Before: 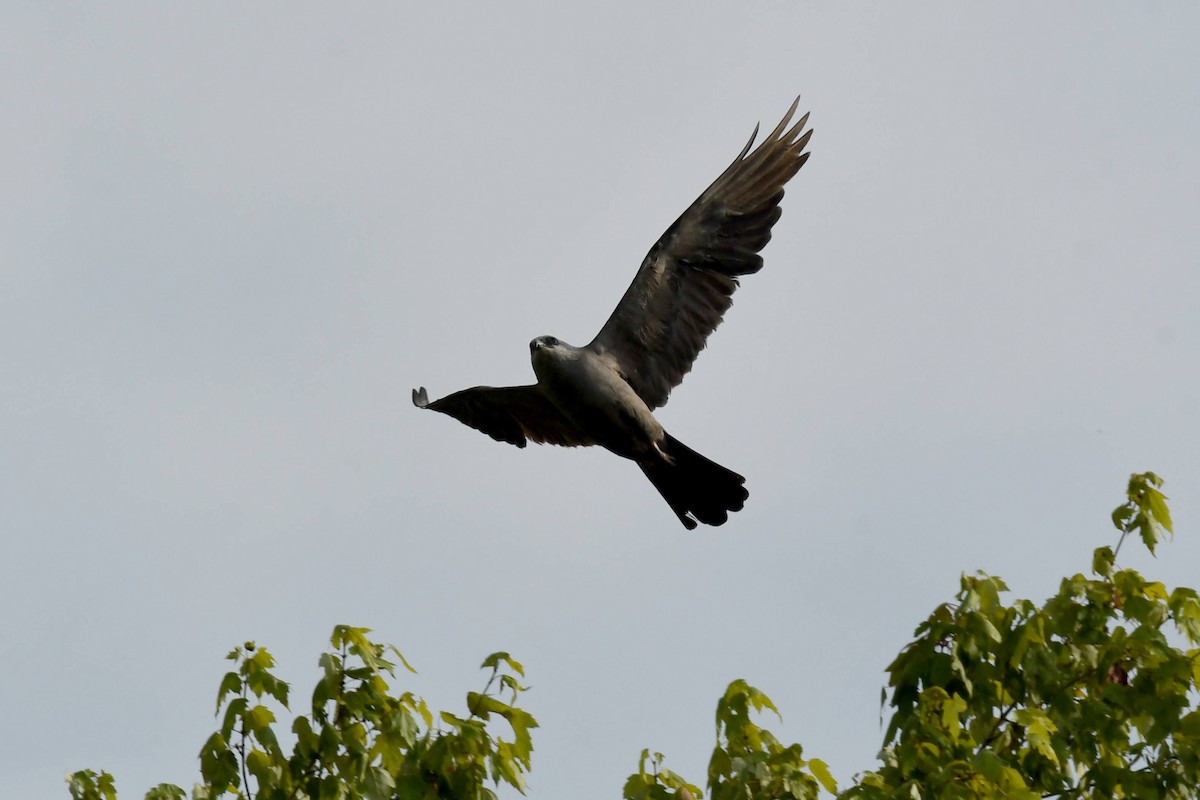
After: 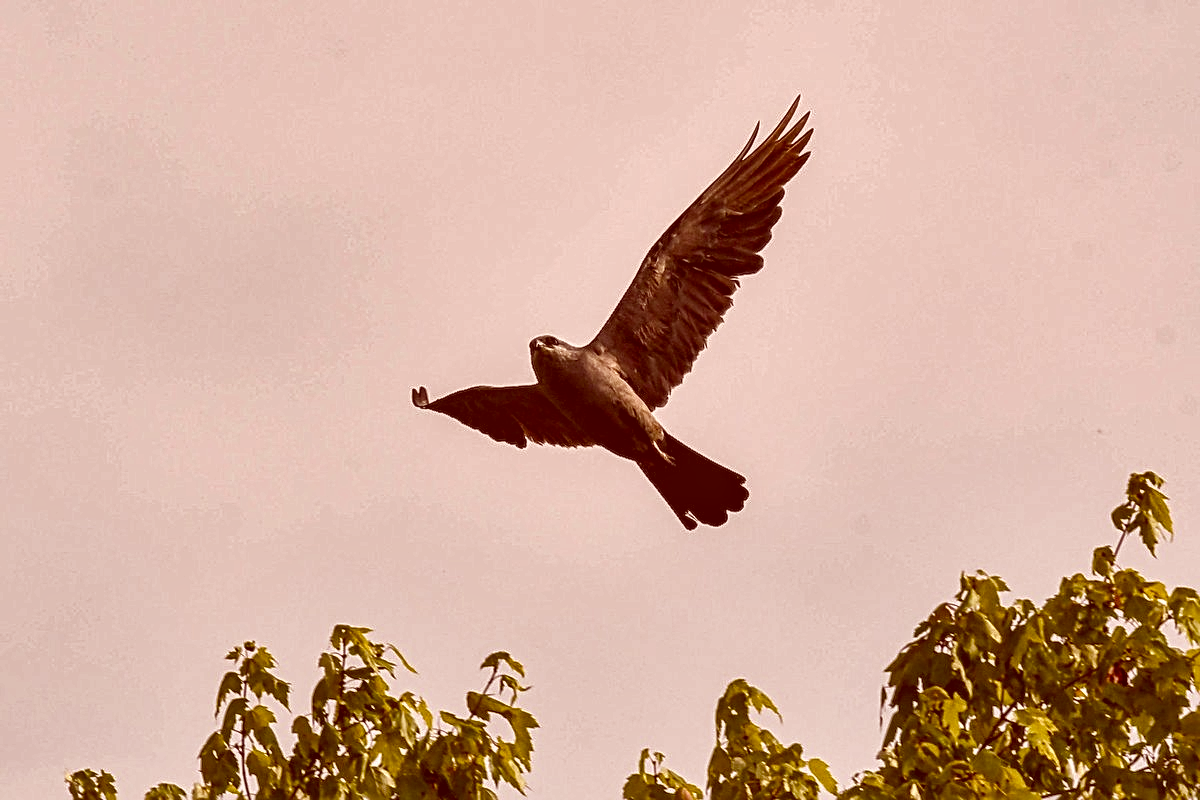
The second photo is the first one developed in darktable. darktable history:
exposure: black level correction 0, exposure 0.5 EV, compensate exposure bias true, compensate highlight preservation false
shadows and highlights: low approximation 0.01, soften with gaussian
contrast equalizer: y [[0.5, 0.5, 0.5, 0.539, 0.64, 0.611], [0.5 ×6], [0.5 ×6], [0 ×6], [0 ×6]]
color correction: highlights a* 9.03, highlights b* 8.71, shadows a* 40, shadows b* 40, saturation 0.8
local contrast: on, module defaults
white balance: red 0.983, blue 1.036
sharpen: on, module defaults
color balance rgb: shadows lift › chroma 3%, shadows lift › hue 280.8°, power › hue 330°, highlights gain › chroma 3%, highlights gain › hue 75.6°, global offset › luminance 0.7%, perceptual saturation grading › global saturation 20%, perceptual saturation grading › highlights -25%, perceptual saturation grading › shadows 50%, global vibrance 20.33%
